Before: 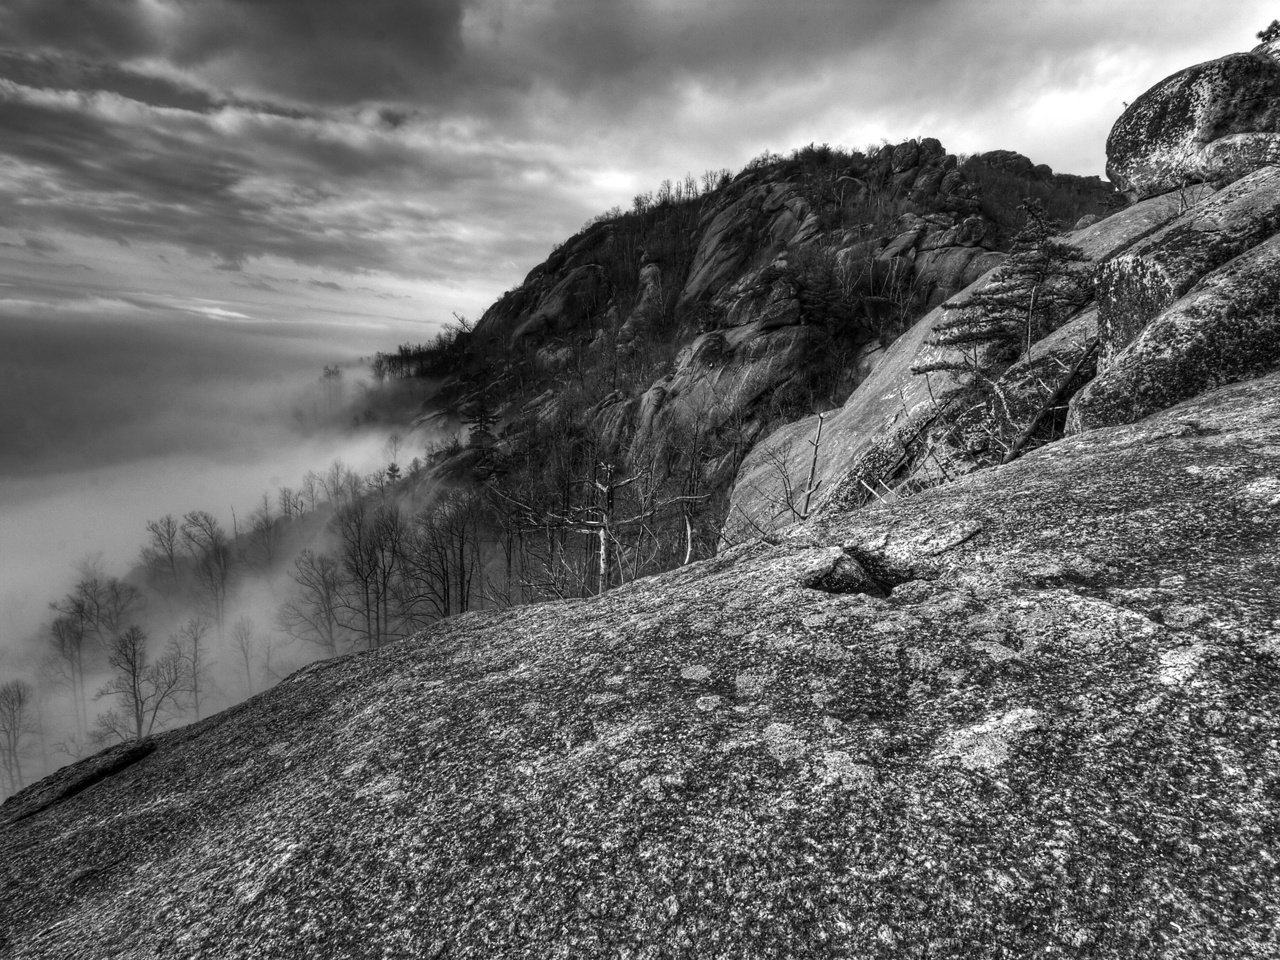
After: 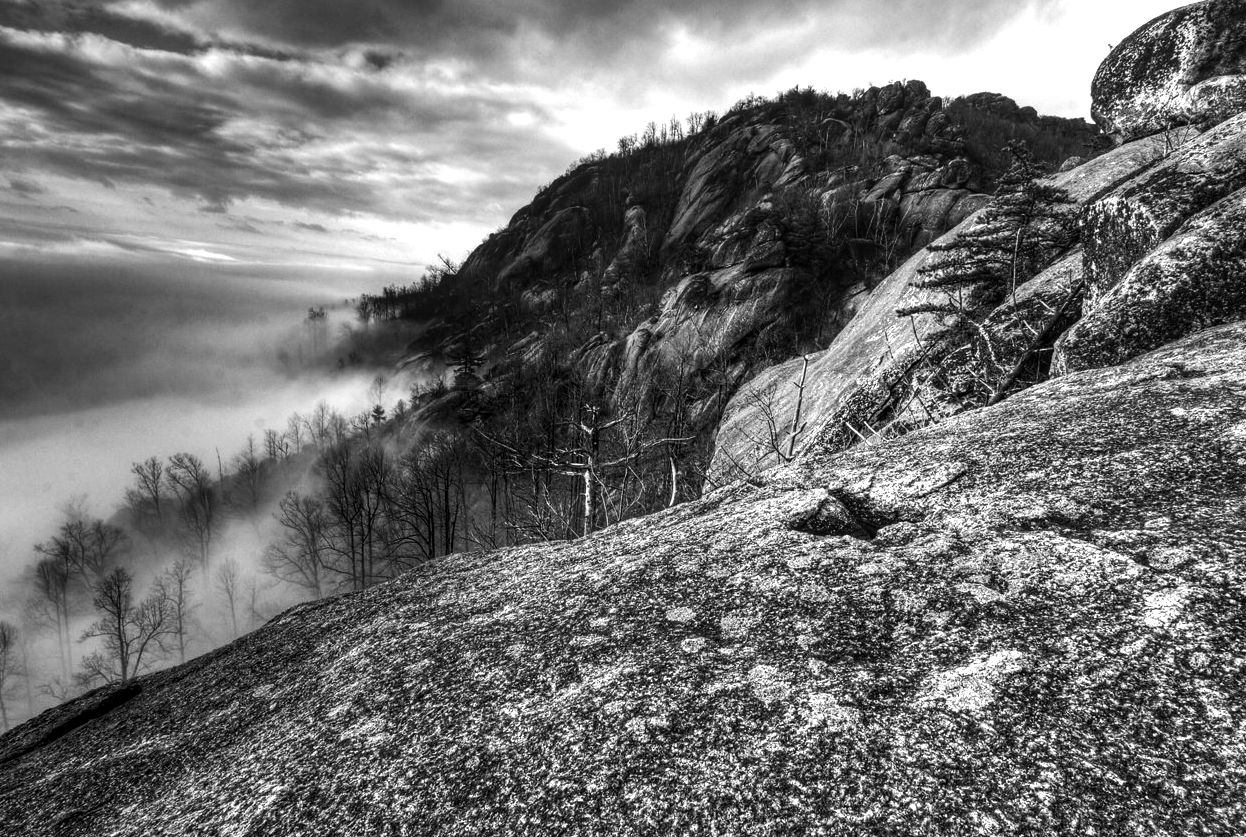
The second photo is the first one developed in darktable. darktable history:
local contrast: on, module defaults
tone equalizer: -8 EV -0.77 EV, -7 EV -0.697 EV, -6 EV -0.574 EV, -5 EV -0.408 EV, -3 EV 0.373 EV, -2 EV 0.6 EV, -1 EV 0.688 EV, +0 EV 0.769 EV, edges refinement/feathering 500, mask exposure compensation -1.57 EV, preserve details no
crop: left 1.189%, top 6.096%, right 1.453%, bottom 6.638%
